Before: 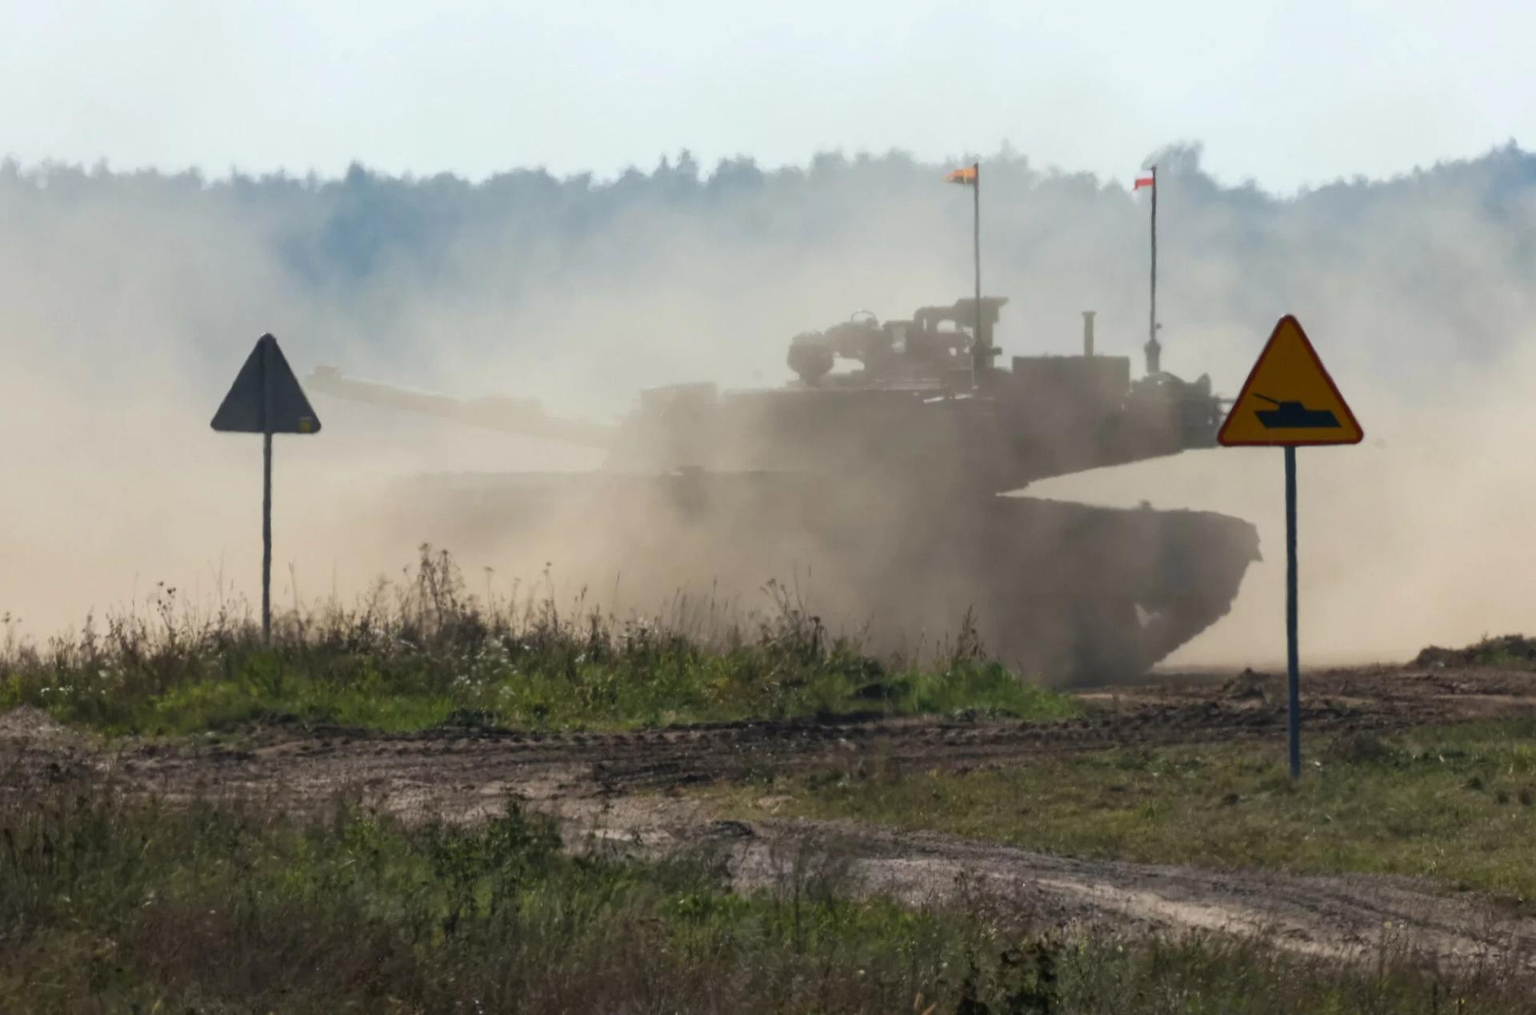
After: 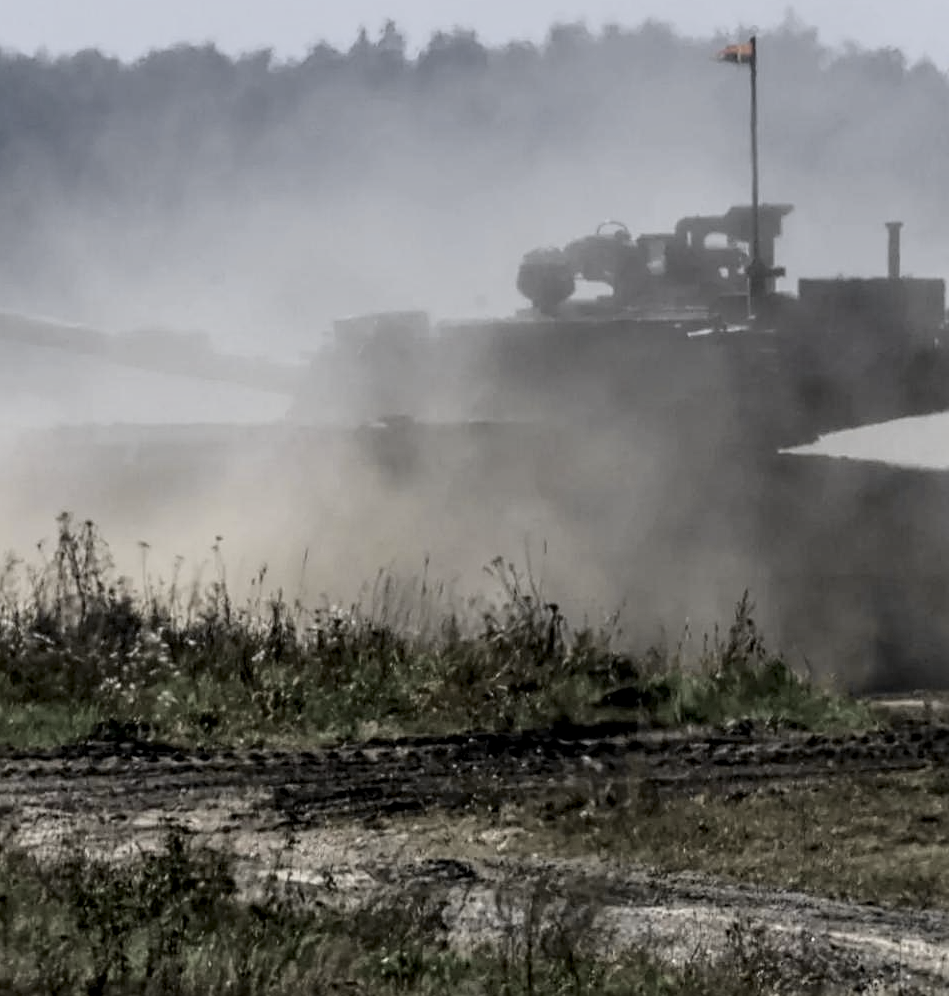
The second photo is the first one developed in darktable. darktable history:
sharpen: on, module defaults
crop and rotate: angle 0.02°, left 24.353%, top 13.219%, right 26.156%, bottom 8.224%
graduated density: hue 238.83°, saturation 50%
exposure: black level correction 0.002, compensate highlight preservation false
tone curve: curves: ch0 [(0.003, 0) (0.066, 0.031) (0.163, 0.112) (0.264, 0.238) (0.395, 0.421) (0.517, 0.56) (0.684, 0.734) (0.791, 0.814) (1, 1)]; ch1 [(0, 0) (0.164, 0.115) (0.337, 0.332) (0.39, 0.398) (0.464, 0.461) (0.501, 0.5) (0.507, 0.5) (0.534, 0.532) (0.577, 0.59) (0.652, 0.681) (0.733, 0.749) (0.811, 0.796) (1, 1)]; ch2 [(0, 0) (0.337, 0.382) (0.464, 0.476) (0.501, 0.502) (0.527, 0.54) (0.551, 0.565) (0.6, 0.59) (0.687, 0.675) (1, 1)], color space Lab, independent channels, preserve colors none
local contrast: detail 150%
color zones: curves: ch1 [(0, 0.292) (0.001, 0.292) (0.2, 0.264) (0.4, 0.248) (0.6, 0.248) (0.8, 0.264) (0.999, 0.292) (1, 0.292)]
